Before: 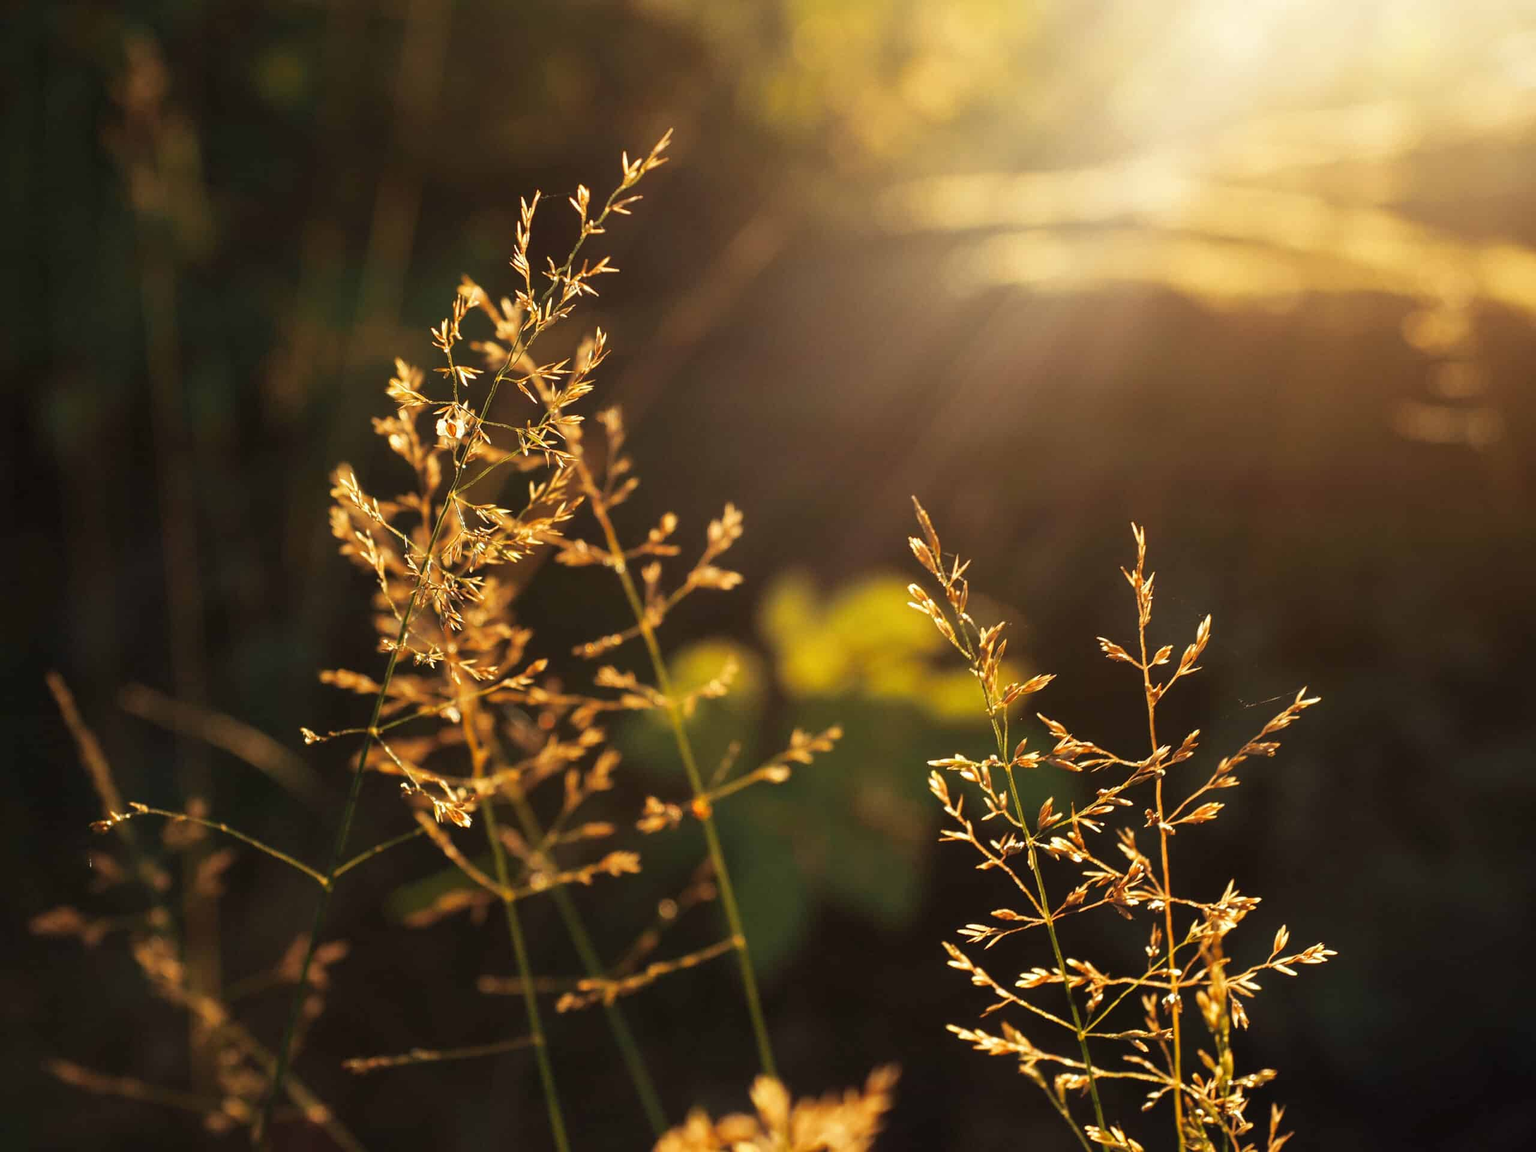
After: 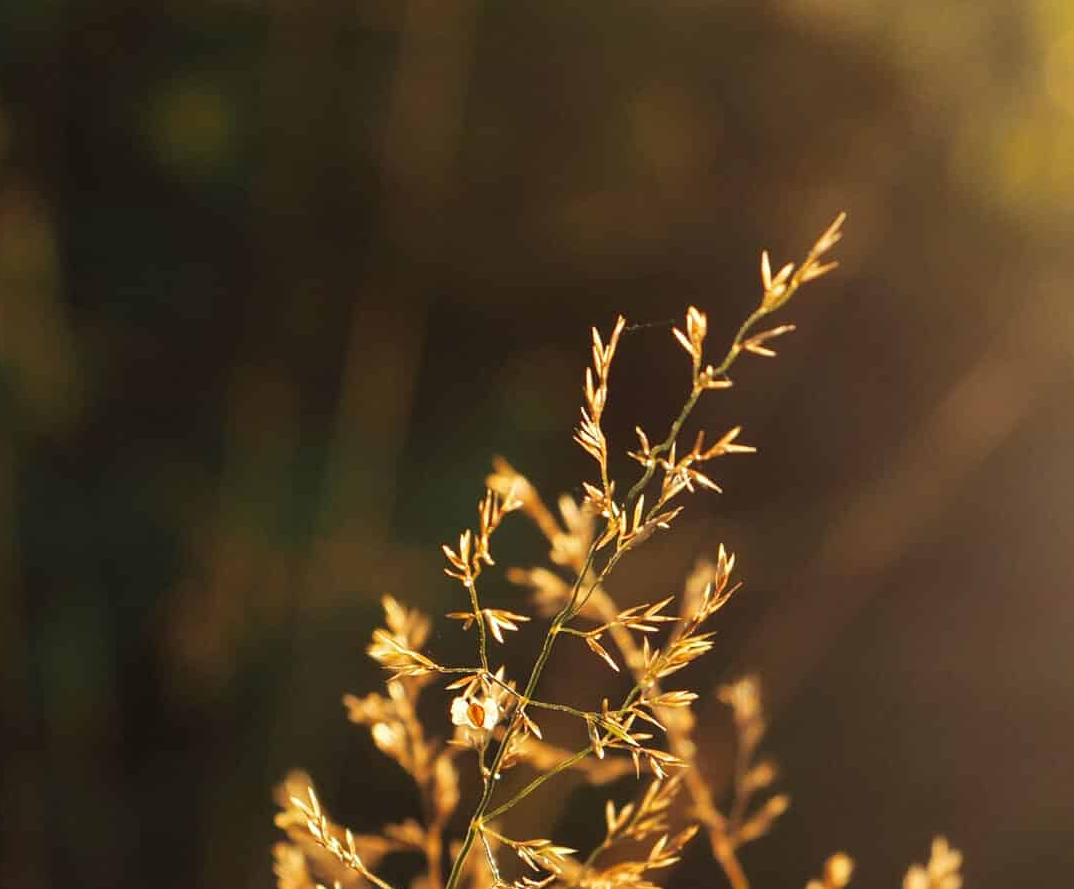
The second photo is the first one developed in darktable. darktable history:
crop and rotate: left 10.817%, top 0.062%, right 47.194%, bottom 53.626%
tone equalizer: on, module defaults
